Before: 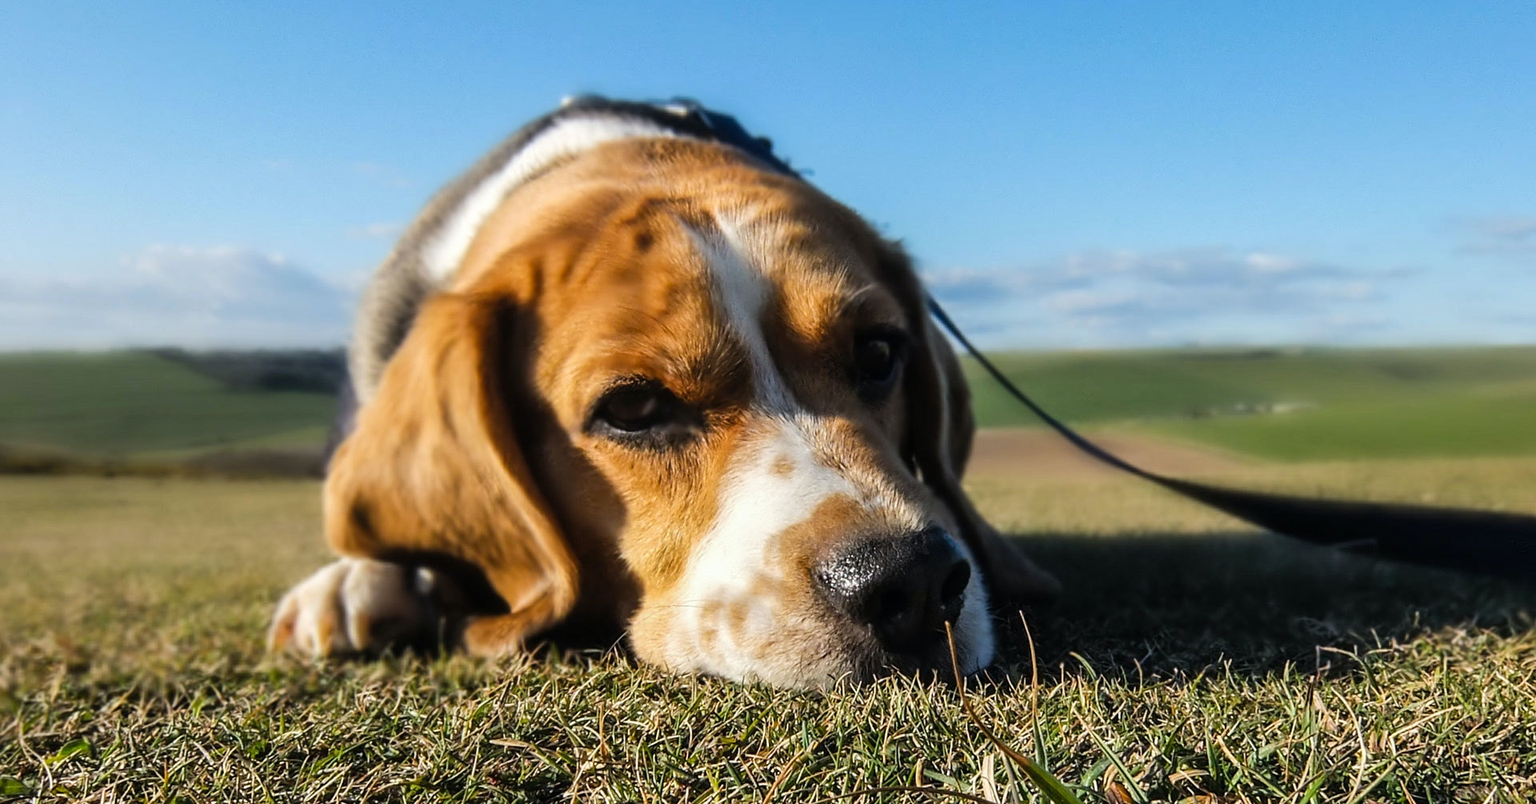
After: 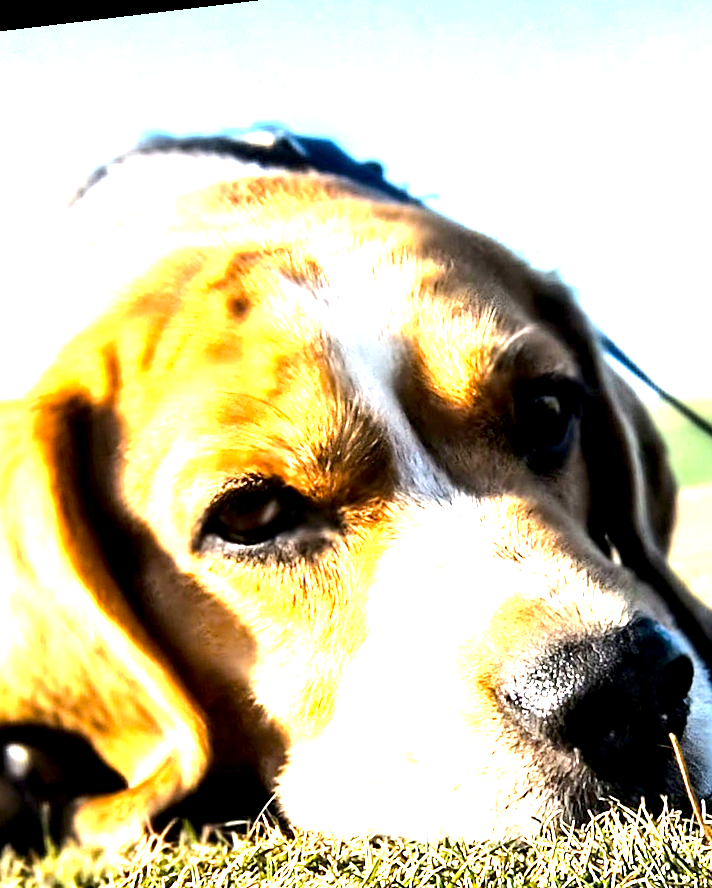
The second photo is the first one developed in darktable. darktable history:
rotate and perspective: rotation -6.83°, automatic cropping off
exposure: black level correction 0.005, exposure 2.084 EV, compensate highlight preservation false
tone equalizer: -8 EV -0.75 EV, -7 EV -0.7 EV, -6 EV -0.6 EV, -5 EV -0.4 EV, -3 EV 0.4 EV, -2 EV 0.6 EV, -1 EV 0.7 EV, +0 EV 0.75 EV, edges refinement/feathering 500, mask exposure compensation -1.57 EV, preserve details no
crop and rotate: left 29.476%, top 10.214%, right 35.32%, bottom 17.333%
